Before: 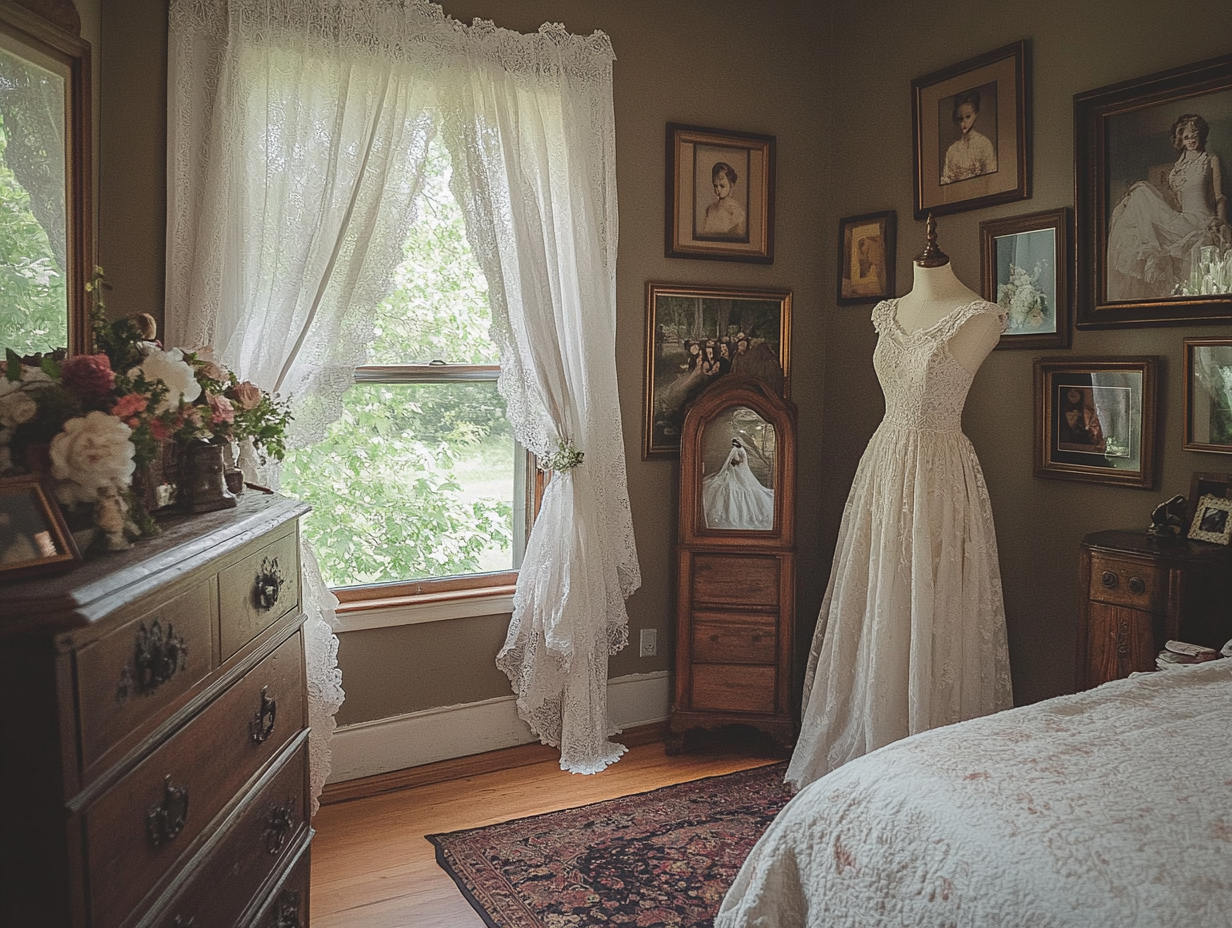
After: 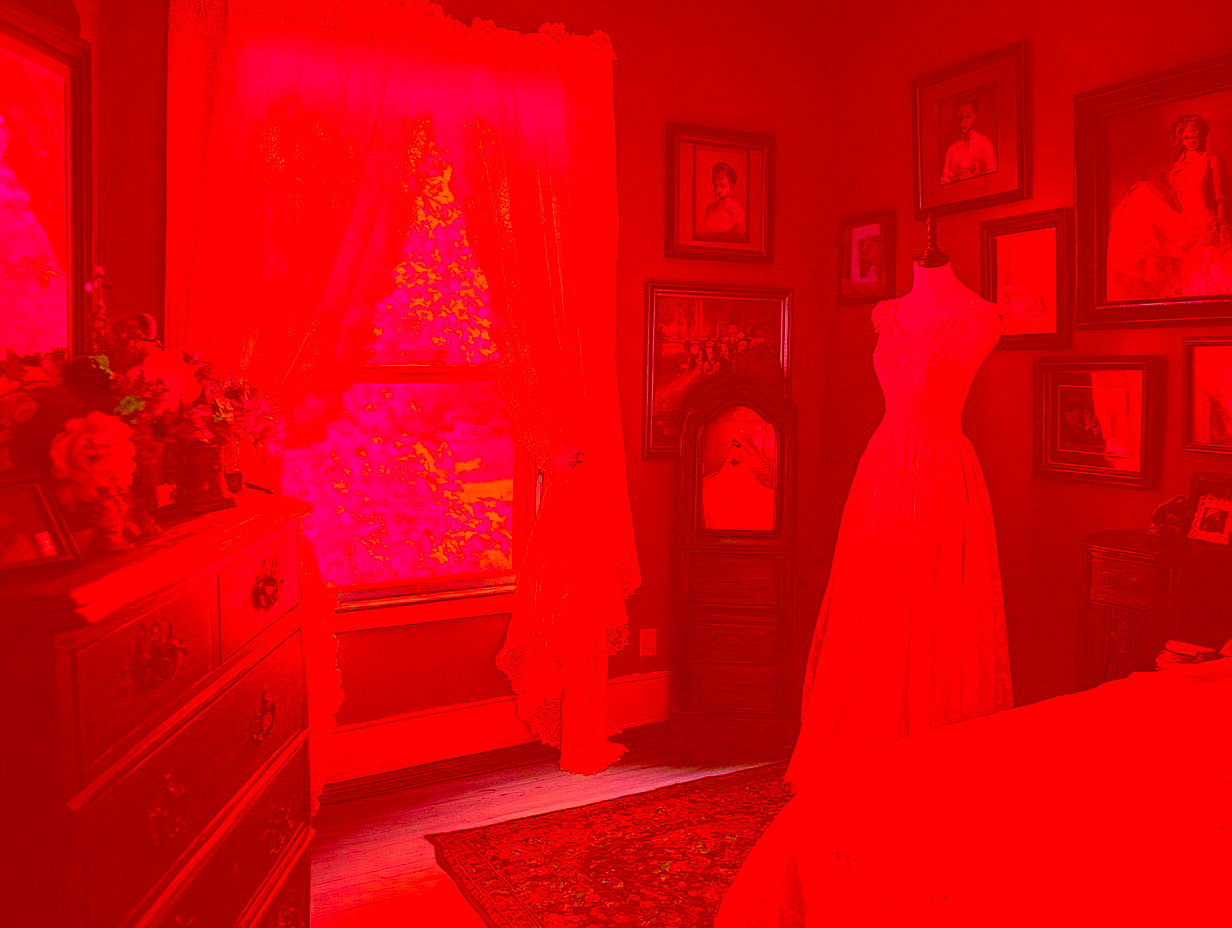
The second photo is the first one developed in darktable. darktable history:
color correction: highlights a* -39.52, highlights b* -39.35, shadows a* -39.48, shadows b* -39.24, saturation -2.99
